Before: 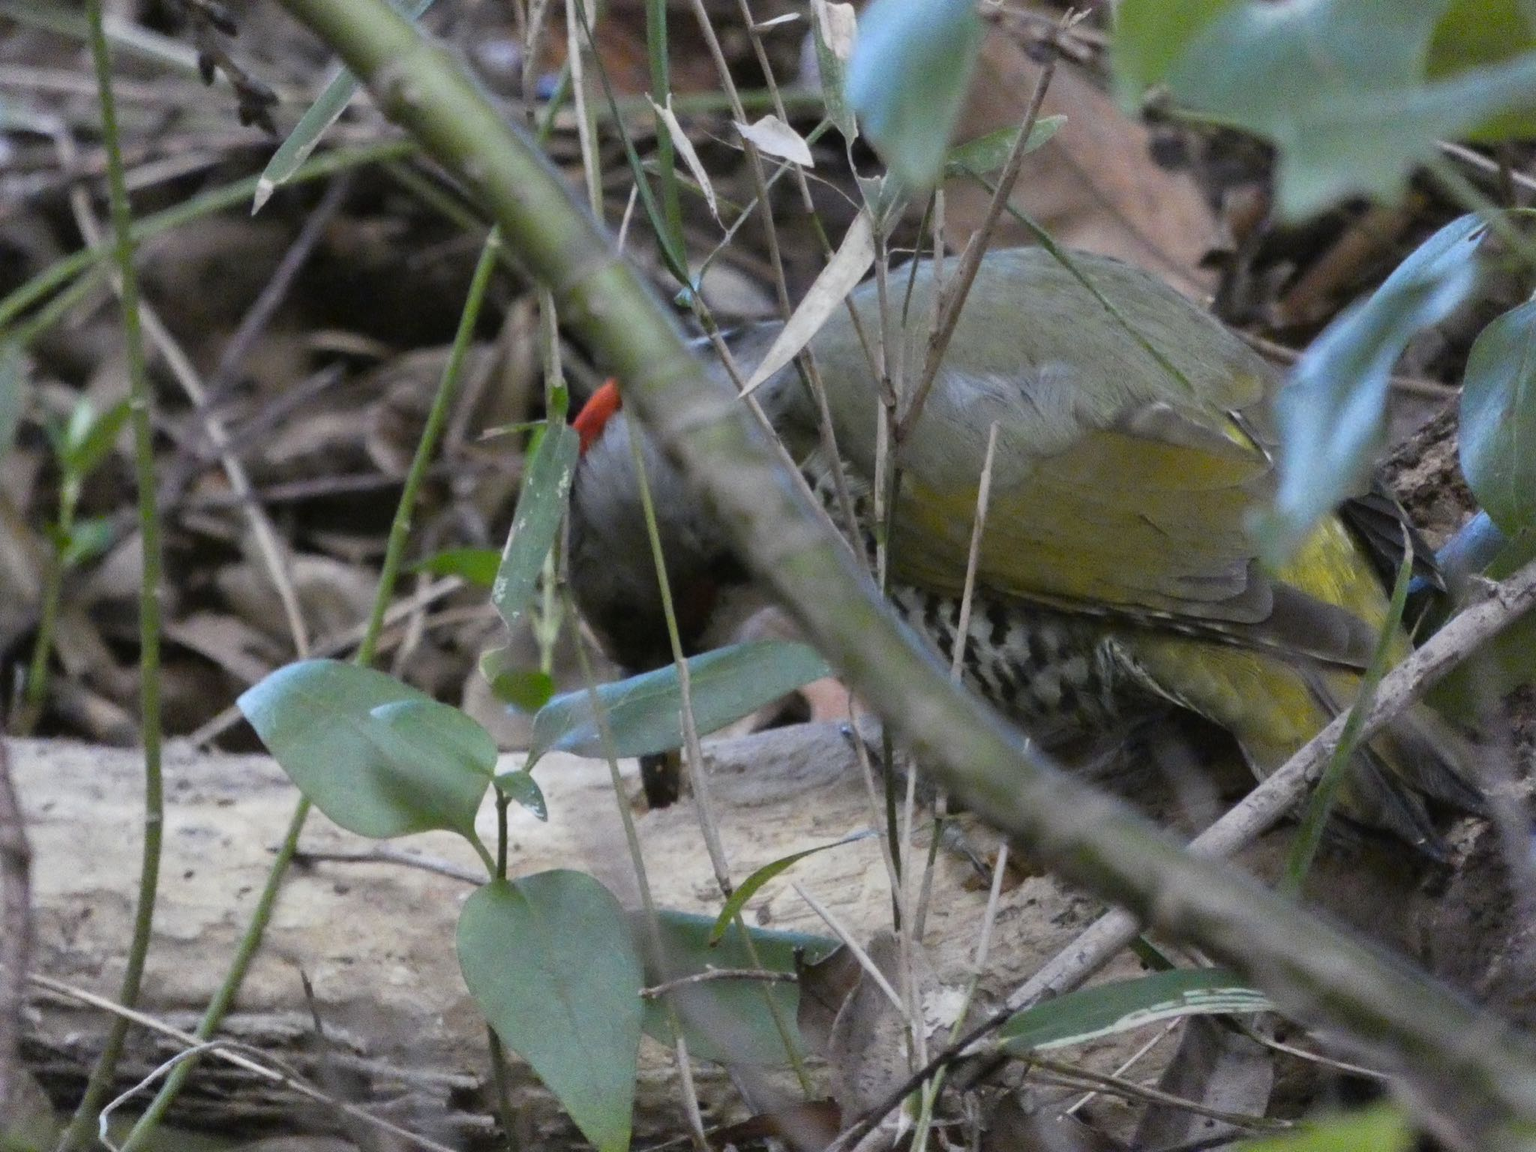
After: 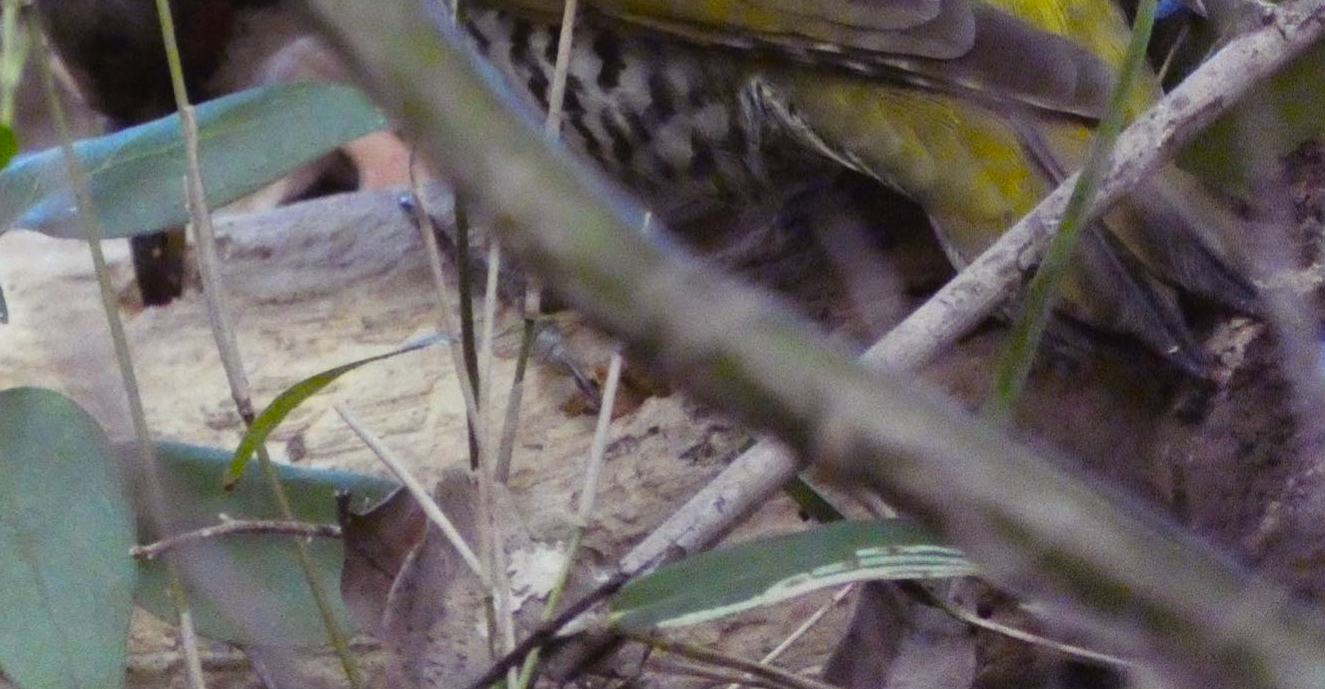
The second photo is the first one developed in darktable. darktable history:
crop and rotate: left 35.302%, top 50.303%, bottom 4.827%
color balance rgb: shadows lift › luminance 0.553%, shadows lift › chroma 6.885%, shadows lift › hue 301.7°, highlights gain › luminance 6.431%, highlights gain › chroma 1.263%, highlights gain › hue 87.87°, linear chroma grading › global chroma 8.789%, perceptual saturation grading › global saturation 19.535%, perceptual brilliance grading › global brilliance 2.7%, perceptual brilliance grading › highlights -2.617%, perceptual brilliance grading › shadows 2.548%
